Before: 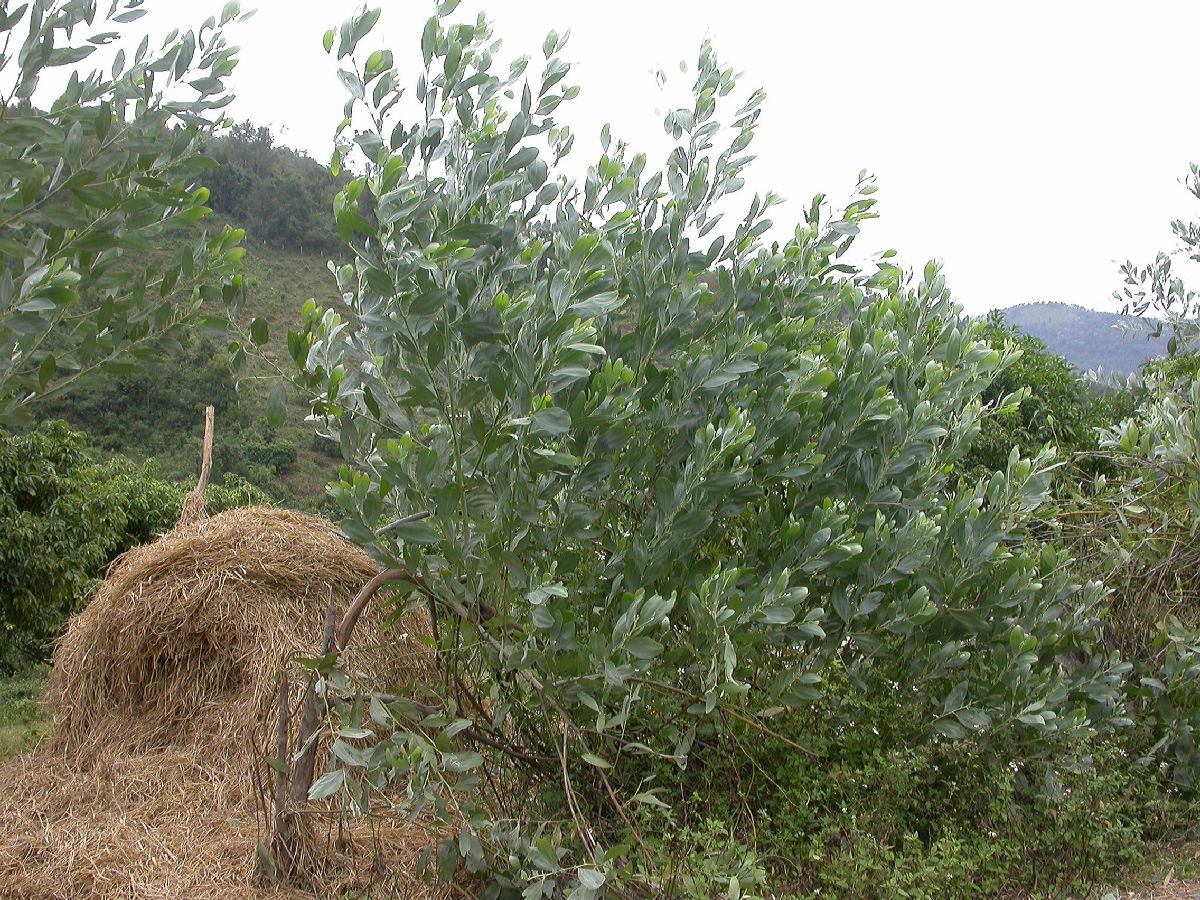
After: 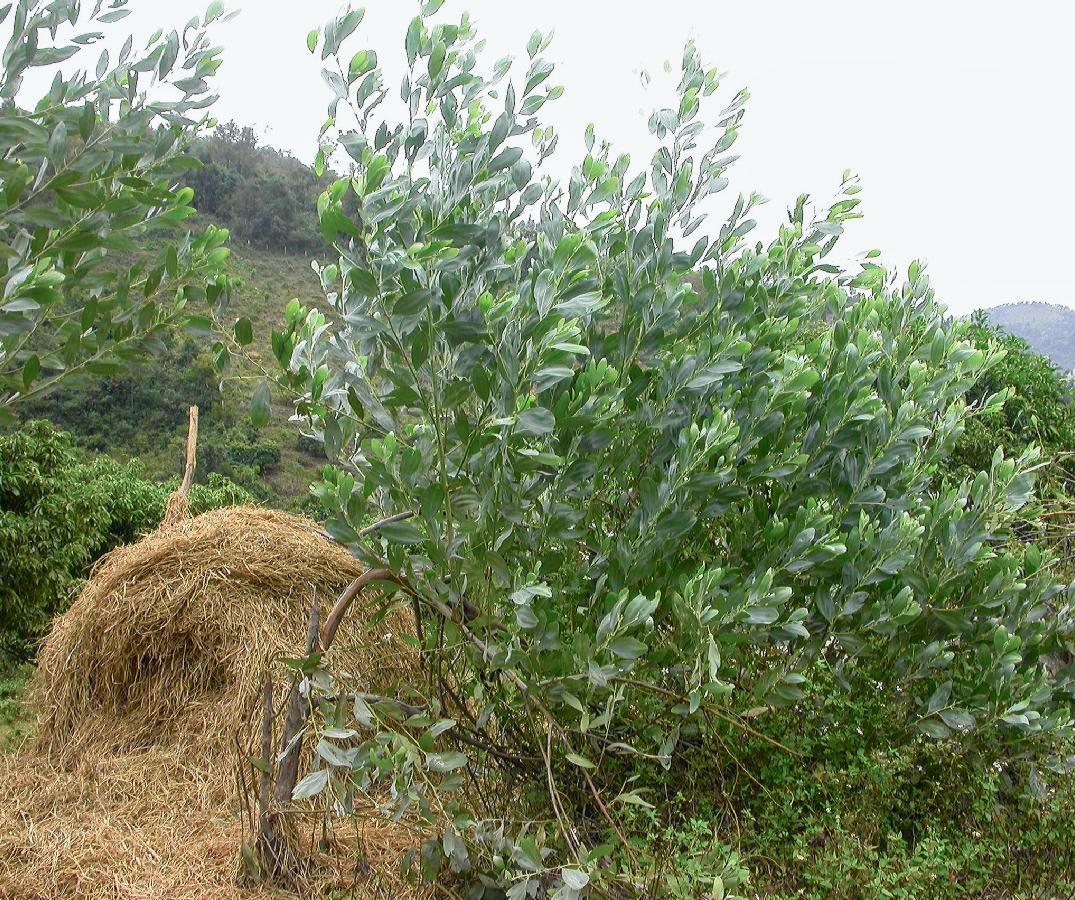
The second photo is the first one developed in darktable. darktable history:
tone curve: curves: ch0 [(0, 0.013) (0.104, 0.103) (0.258, 0.267) (0.448, 0.489) (0.709, 0.794) (0.895, 0.915) (0.994, 0.971)]; ch1 [(0, 0) (0.335, 0.298) (0.446, 0.416) (0.488, 0.488) (0.515, 0.504) (0.581, 0.615) (0.635, 0.661) (1, 1)]; ch2 [(0, 0) (0.314, 0.306) (0.436, 0.447) (0.502, 0.5) (0.538, 0.541) (0.568, 0.603) (0.641, 0.635) (0.717, 0.701) (1, 1)], color space Lab, independent channels, preserve colors none
local contrast: detail 117%
crop and rotate: left 1.398%, right 8.939%
